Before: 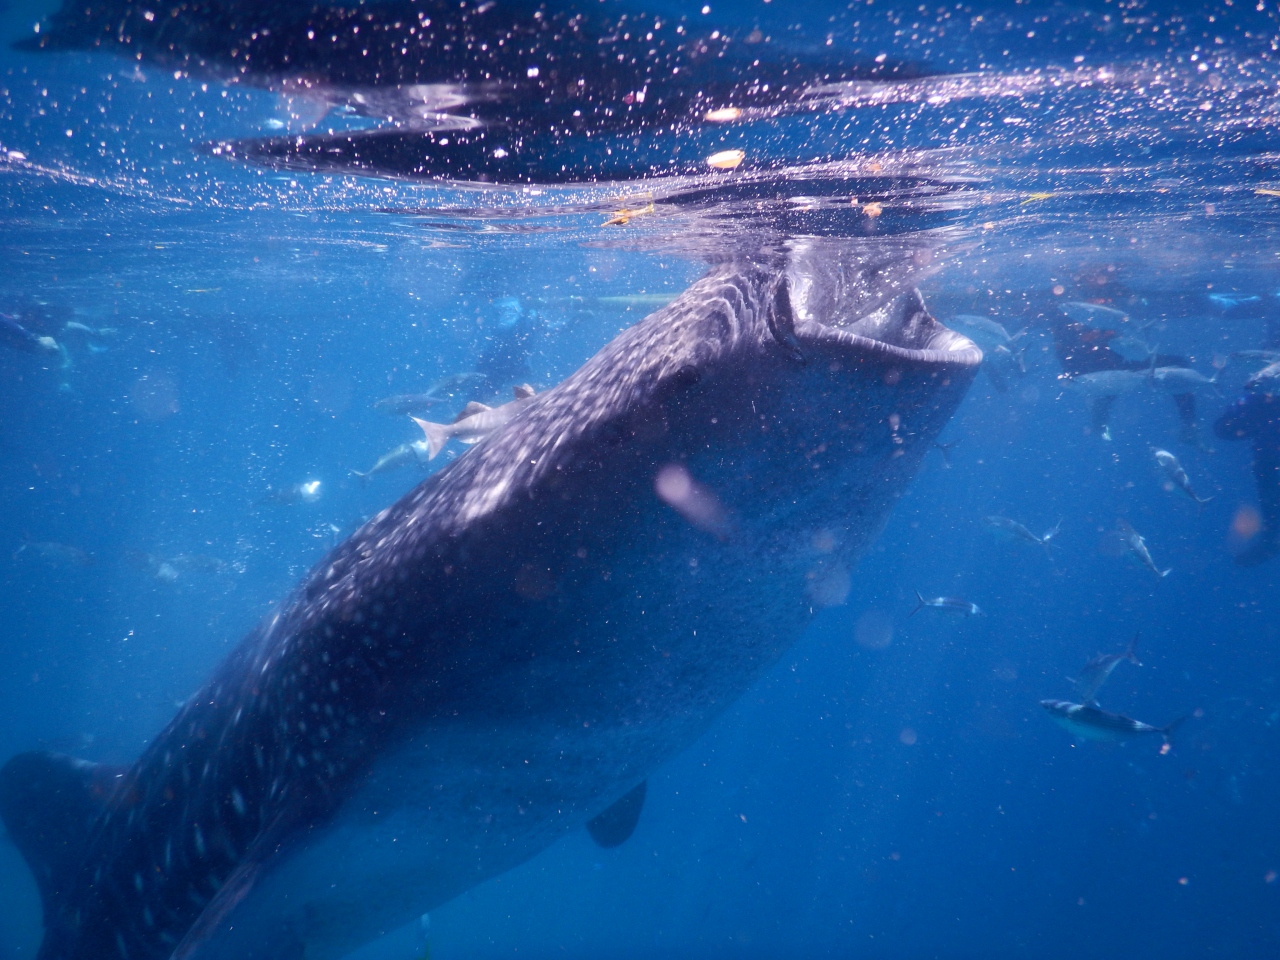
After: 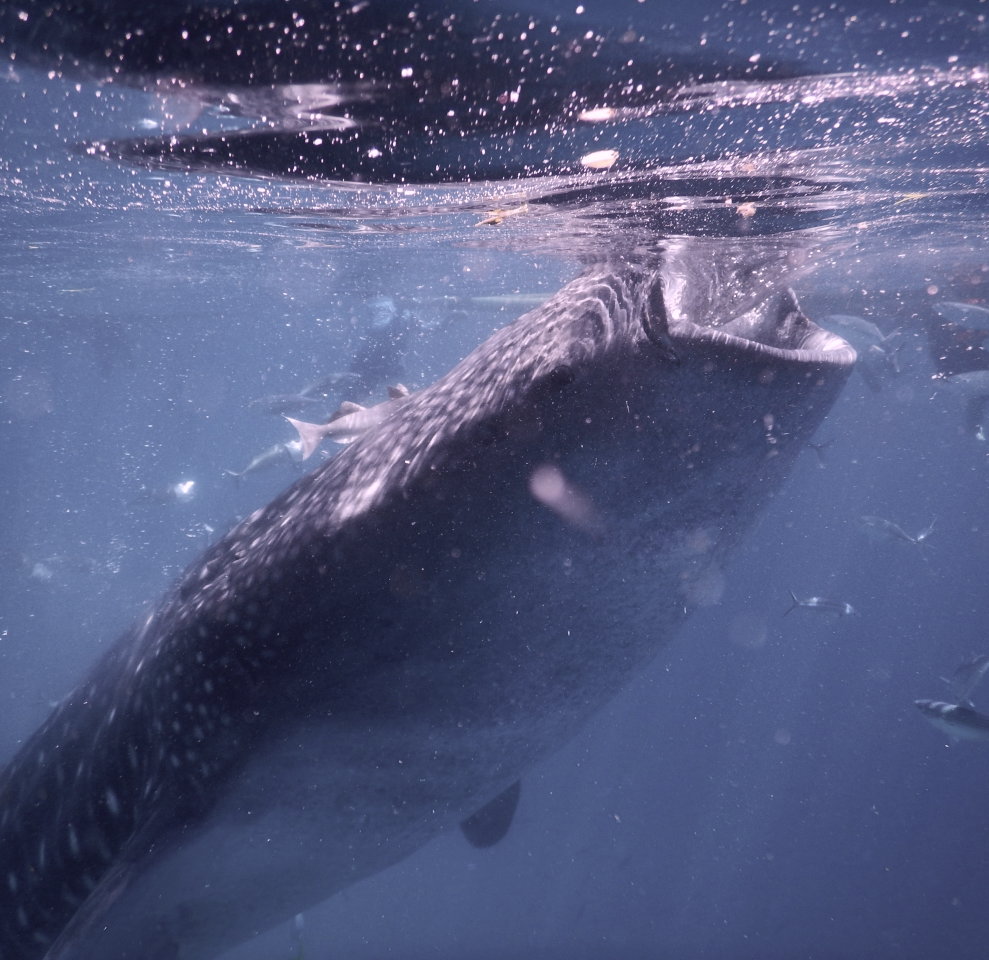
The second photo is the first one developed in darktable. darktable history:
color correction: highlights a* 18.83, highlights b* -12.08, saturation 1.67
crop: left 9.876%, right 12.848%
color zones: curves: ch1 [(0, 0.153) (0.143, 0.15) (0.286, 0.151) (0.429, 0.152) (0.571, 0.152) (0.714, 0.151) (0.857, 0.151) (1, 0.153)]
